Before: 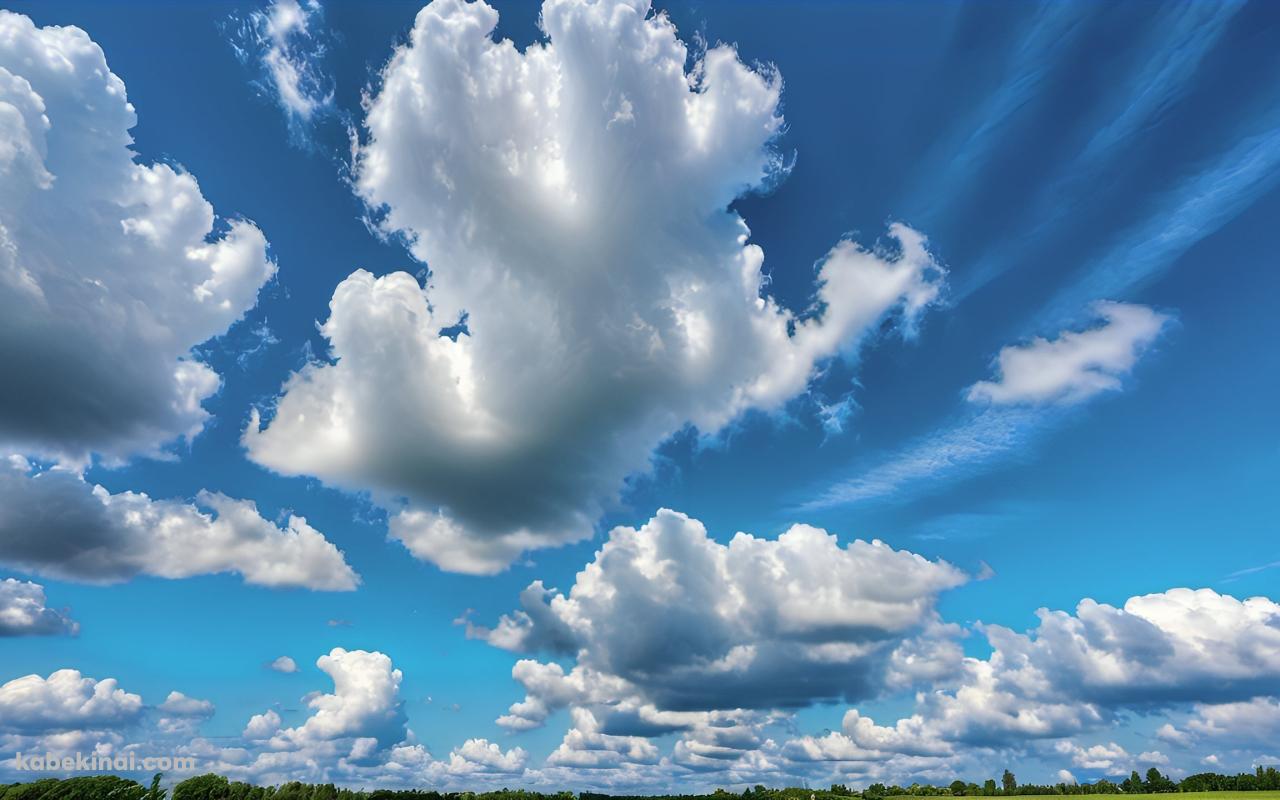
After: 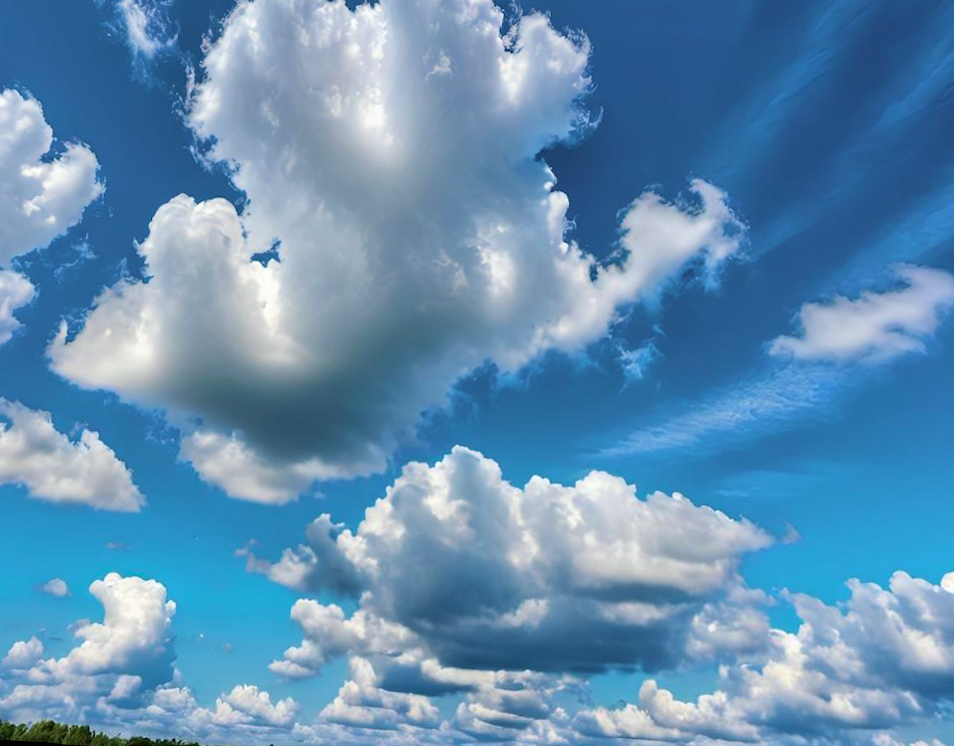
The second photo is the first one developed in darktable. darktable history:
velvia: strength 21.76%
rotate and perspective: rotation 0.128°, lens shift (vertical) -0.181, lens shift (horizontal) -0.044, shear 0.001, automatic cropping off
crop and rotate: angle -3.27°, left 14.277%, top 0.028%, right 10.766%, bottom 0.028%
